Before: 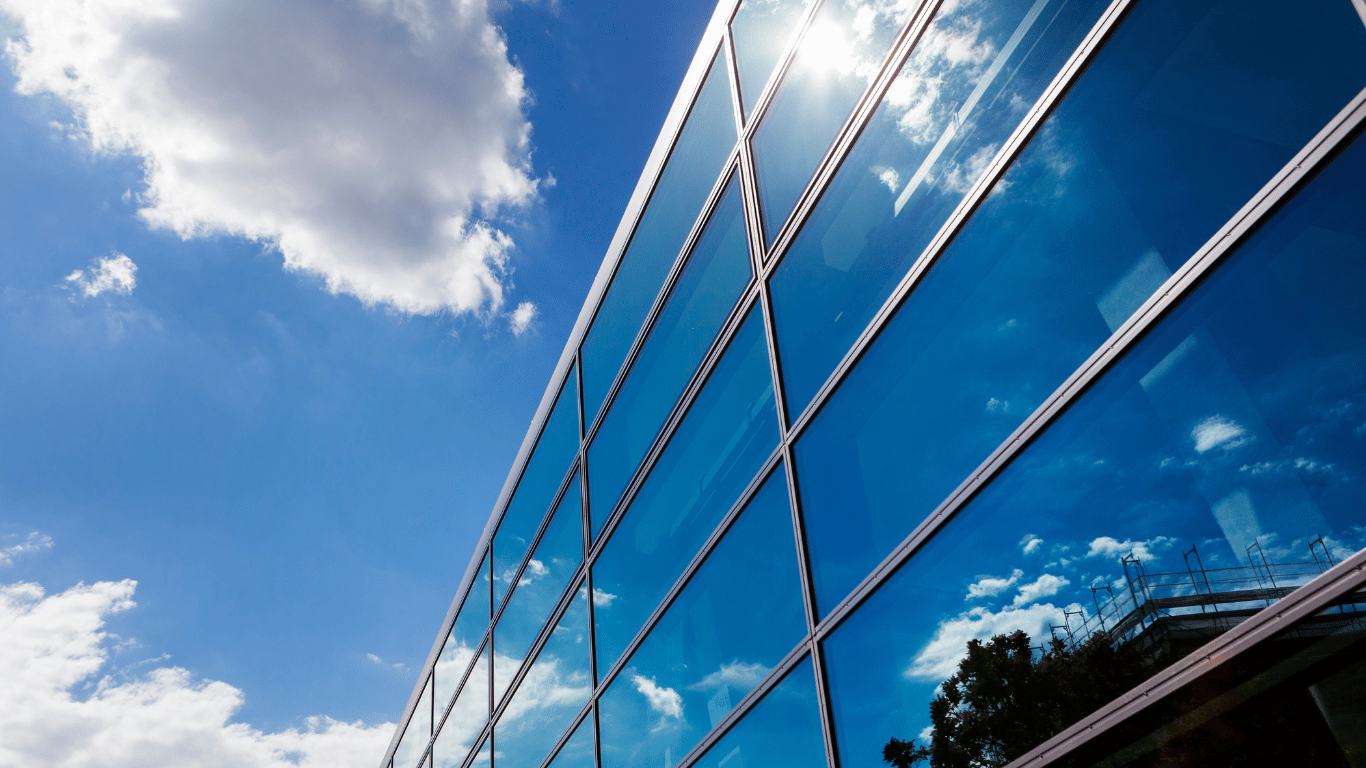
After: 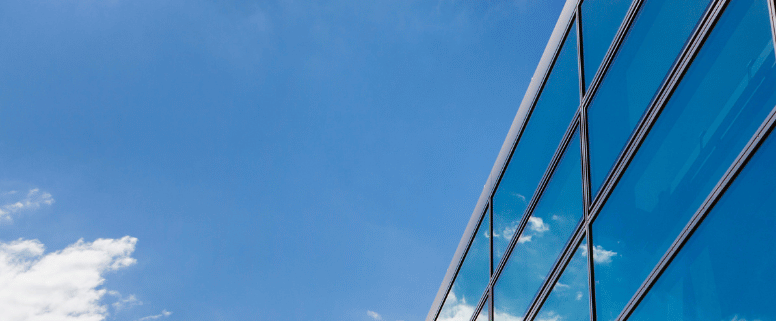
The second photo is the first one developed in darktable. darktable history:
crop: top 44.77%, right 43.178%, bottom 13.319%
tone equalizer: edges refinement/feathering 500, mask exposure compensation -1.57 EV, preserve details no
